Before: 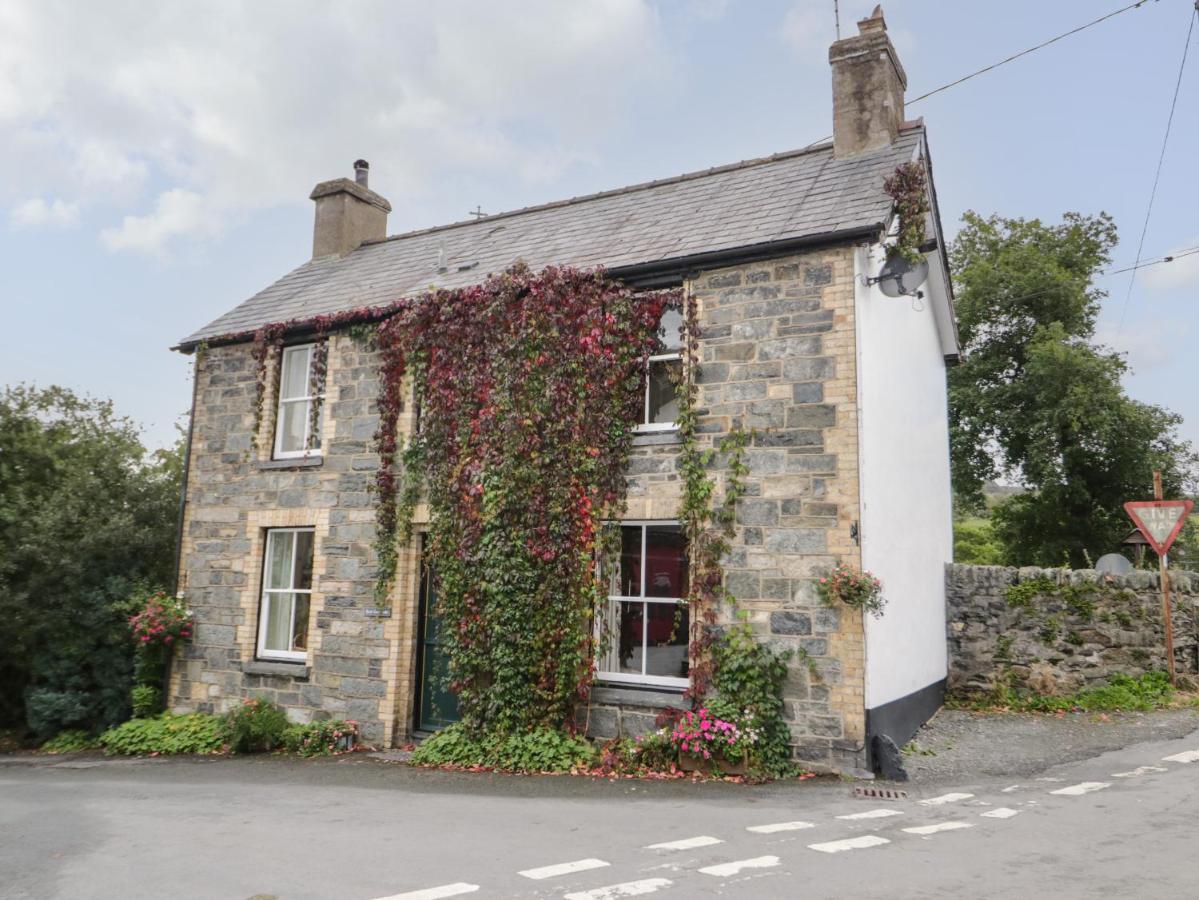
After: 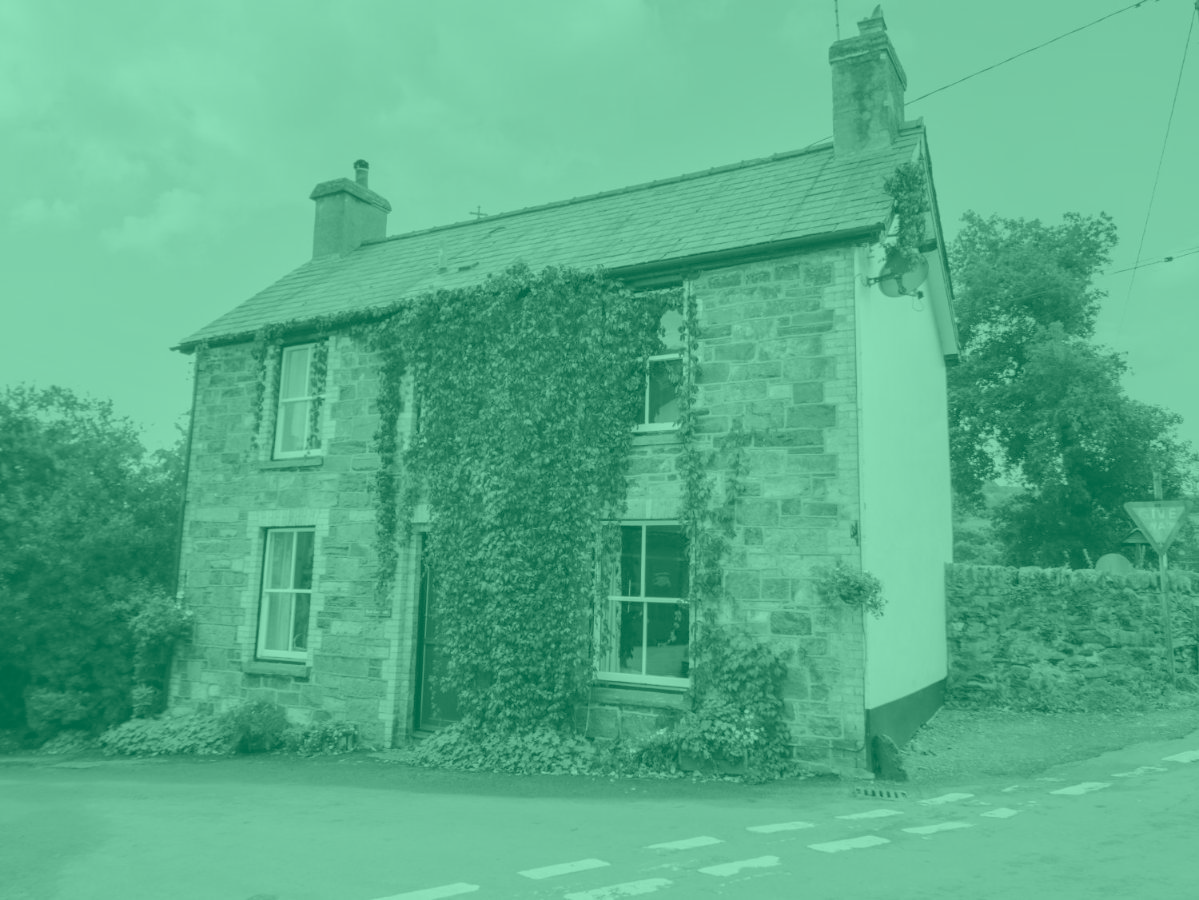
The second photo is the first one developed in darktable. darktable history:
white balance: red 0.983, blue 1.036
colorize: hue 147.6°, saturation 65%, lightness 21.64%
color balance rgb: on, module defaults
